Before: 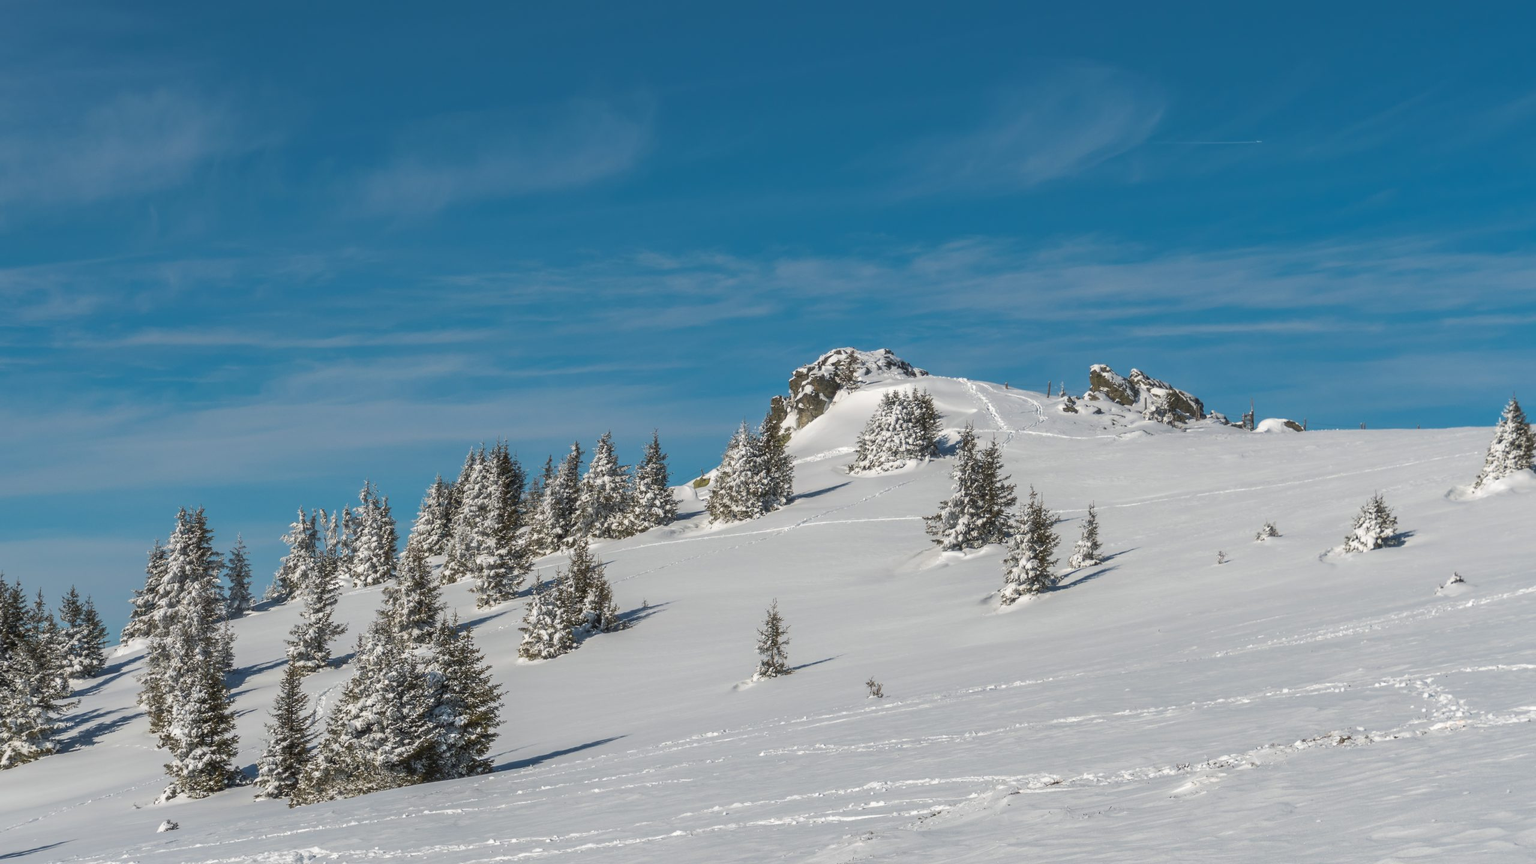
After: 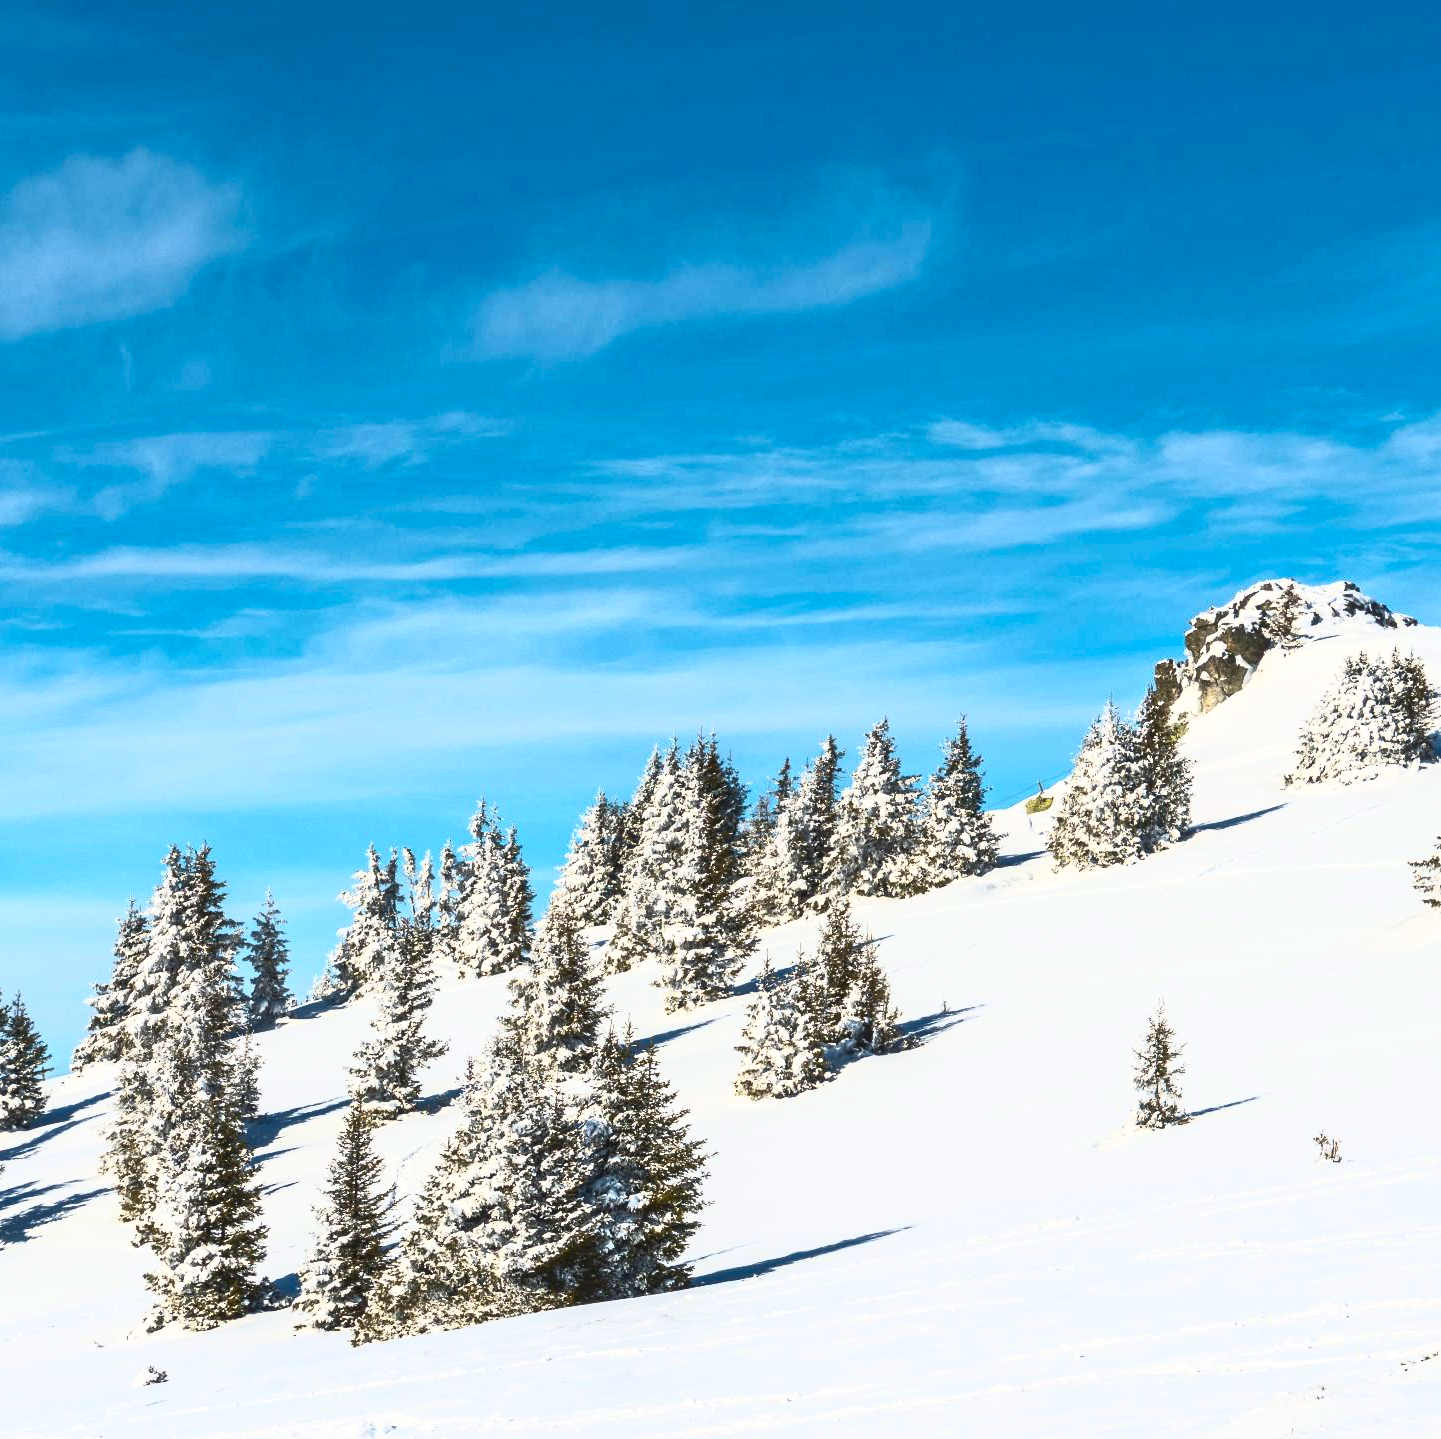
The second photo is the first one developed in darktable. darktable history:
crop: left 5.114%, right 38.589%
contrast brightness saturation: contrast 0.83, brightness 0.59, saturation 0.59
tone equalizer: on, module defaults
